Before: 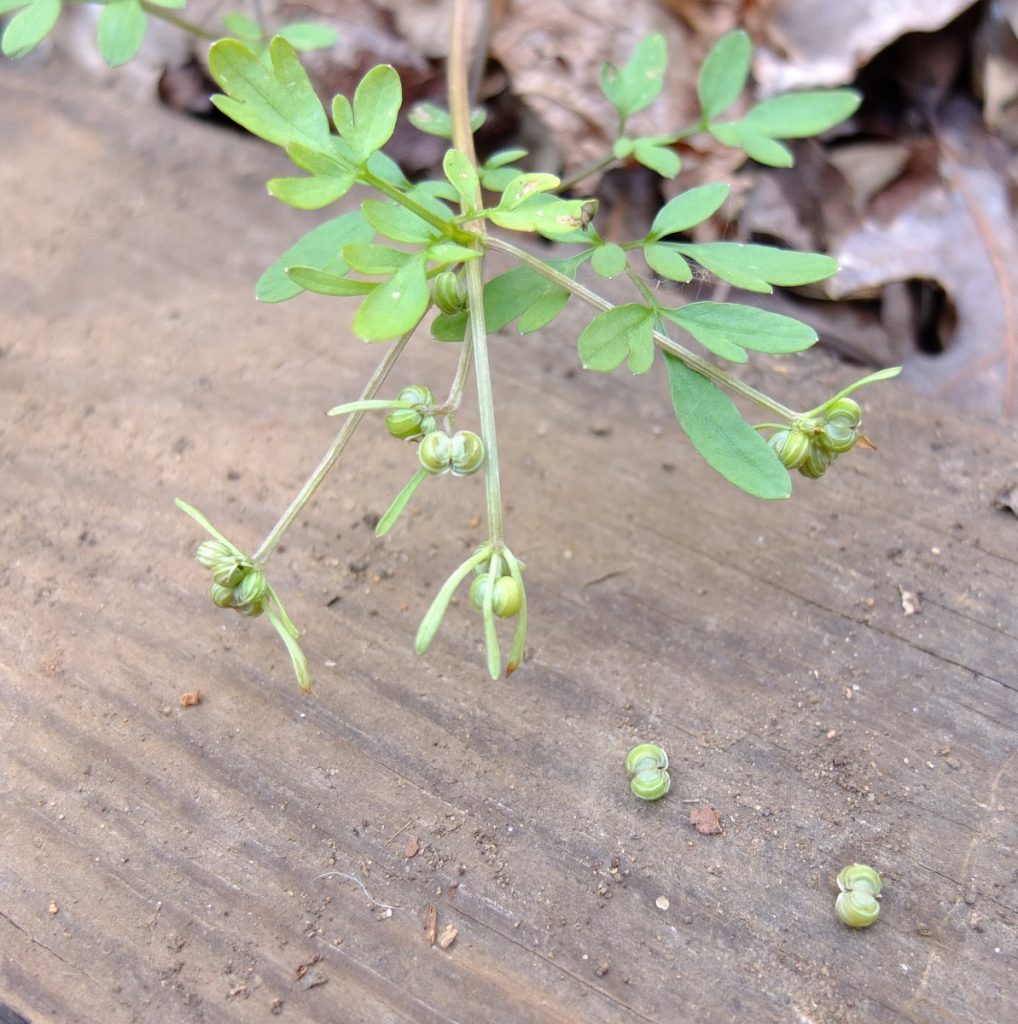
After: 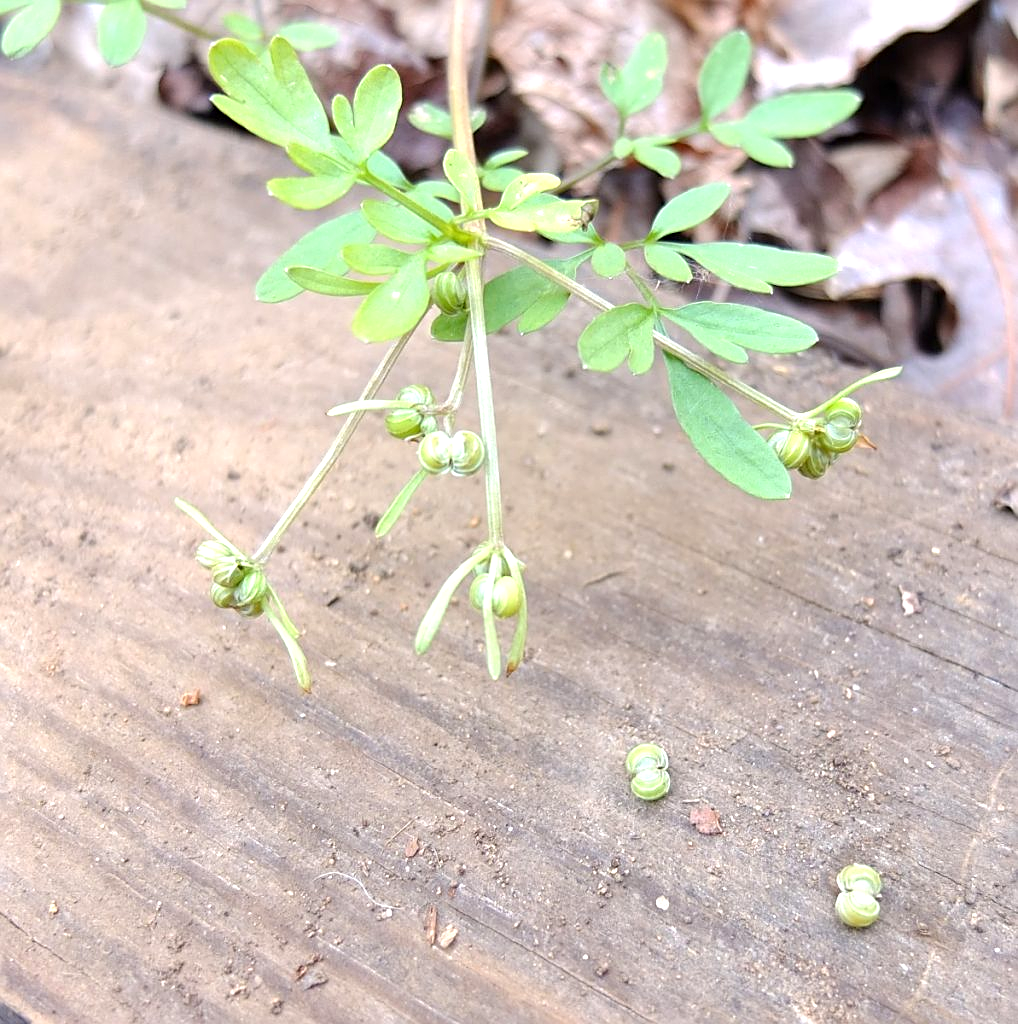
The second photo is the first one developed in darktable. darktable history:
sharpen: on, module defaults
exposure: exposure 0.564 EV, compensate highlight preservation false
